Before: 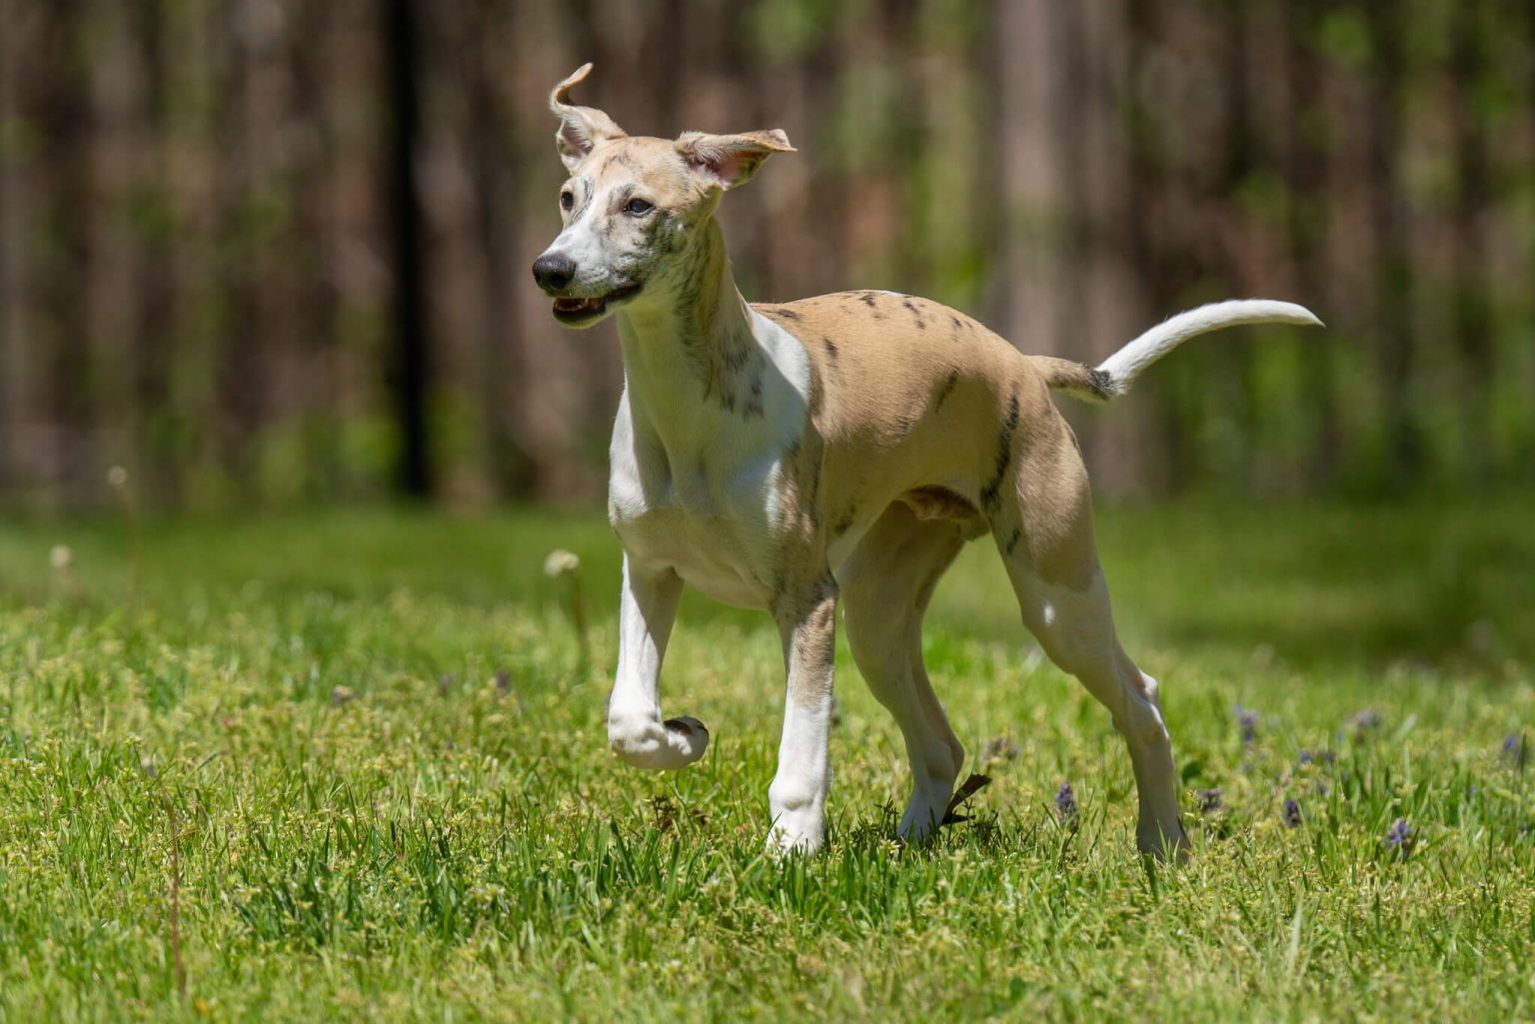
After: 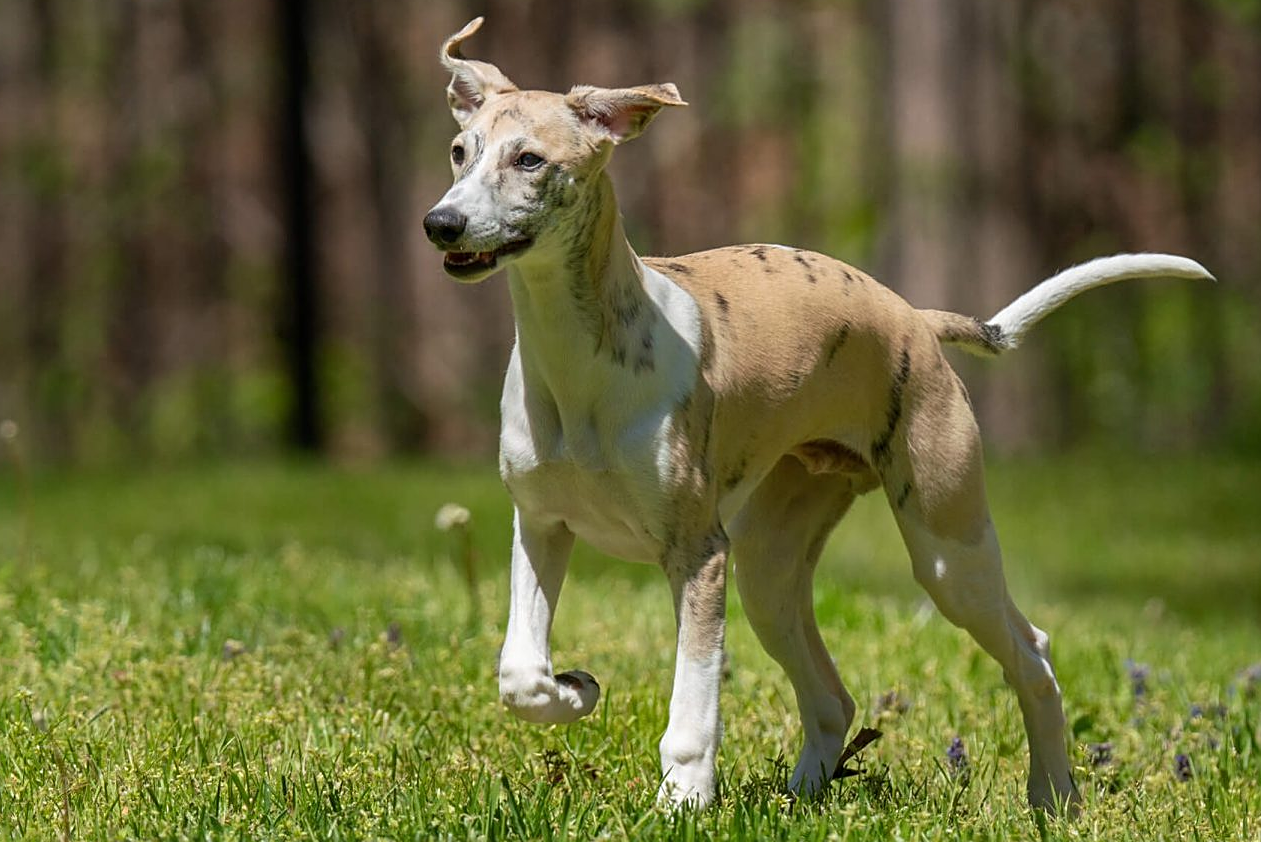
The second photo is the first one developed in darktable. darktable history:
crop and rotate: left 7.196%, top 4.574%, right 10.605%, bottom 13.178%
sharpen: on, module defaults
